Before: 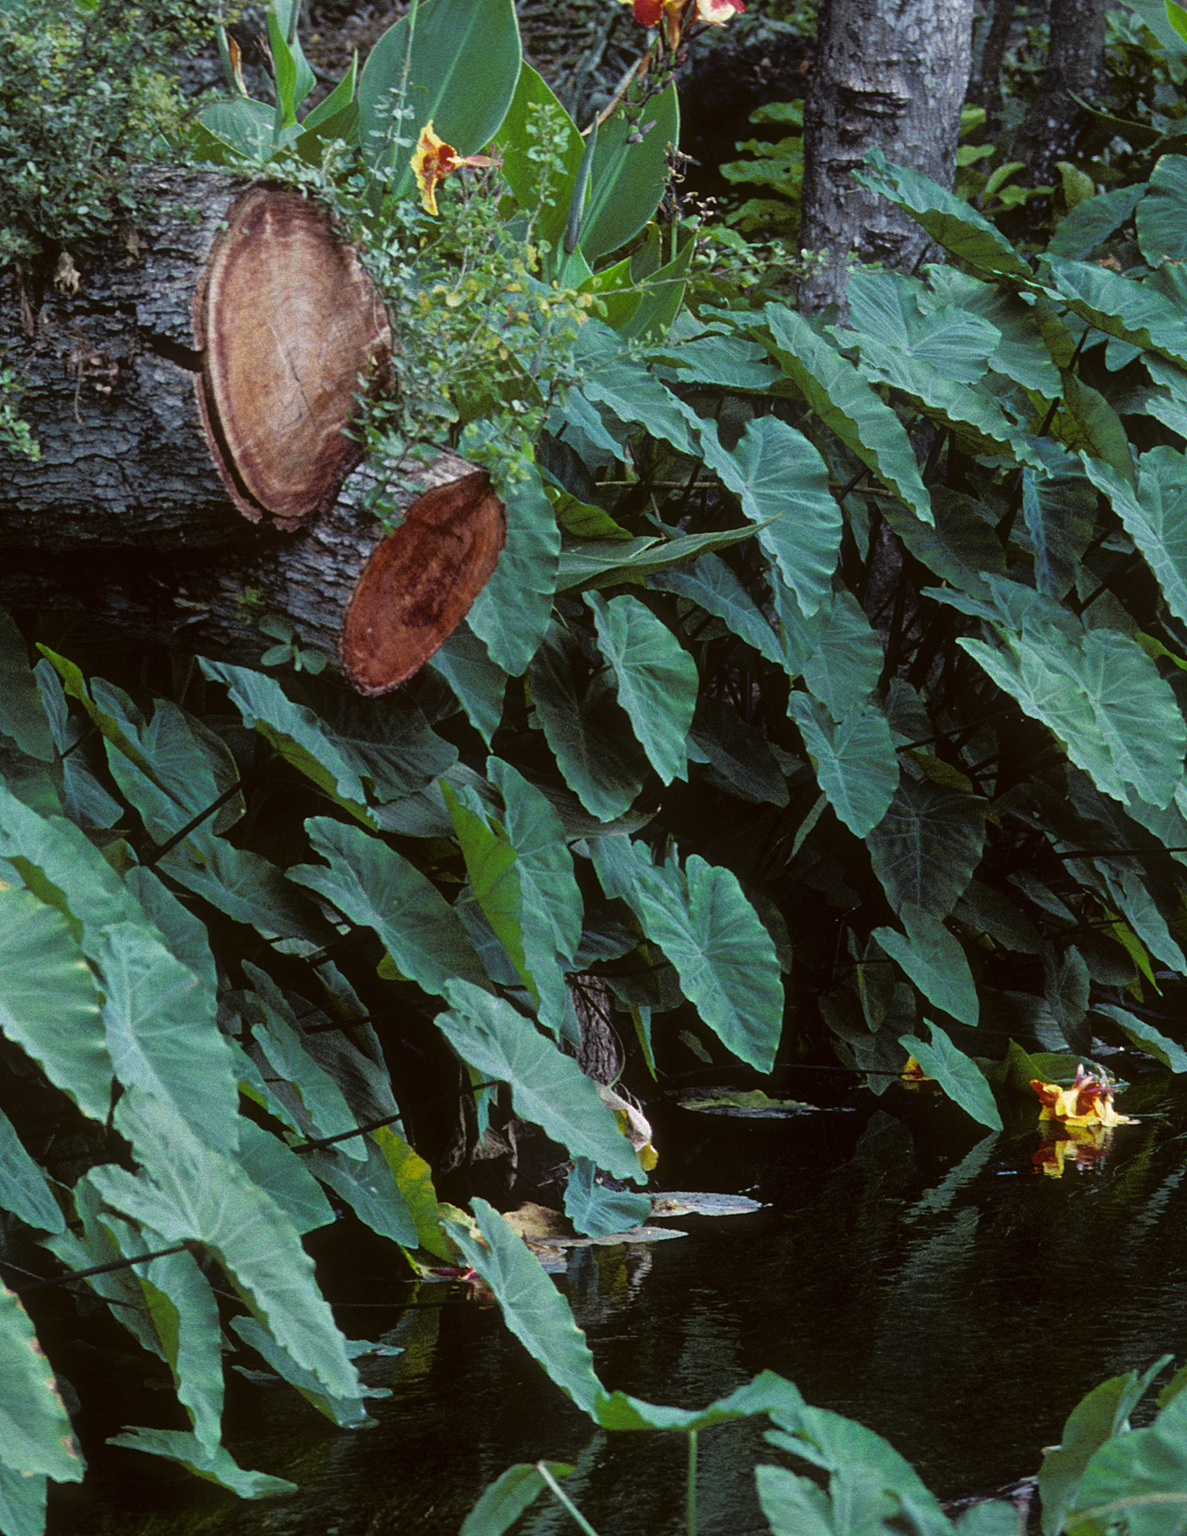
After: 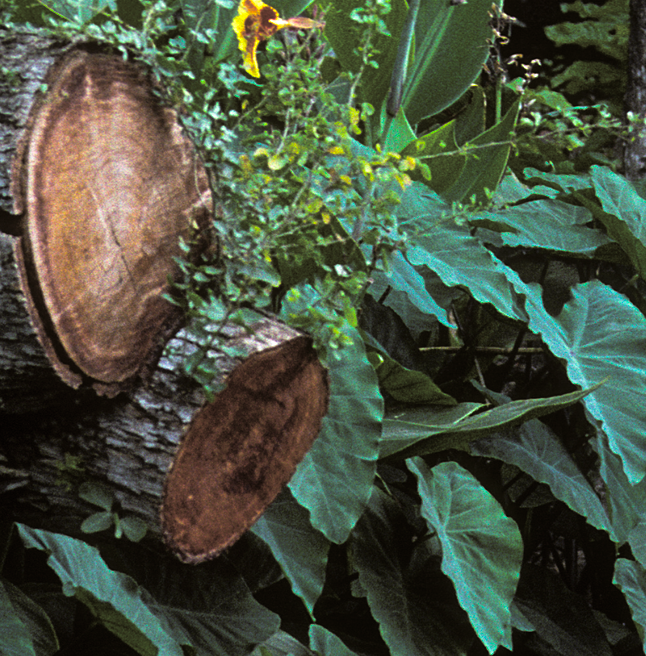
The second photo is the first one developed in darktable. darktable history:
color balance rgb: linear chroma grading › global chroma 9%, perceptual saturation grading › global saturation 36%, perceptual saturation grading › shadows 35%, perceptual brilliance grading › global brilliance 15%, perceptual brilliance grading › shadows -35%, global vibrance 15%
crop: left 15.306%, top 9.065%, right 30.789%, bottom 48.638%
split-toning: shadows › hue 46.8°, shadows › saturation 0.17, highlights › hue 316.8°, highlights › saturation 0.27, balance -51.82
